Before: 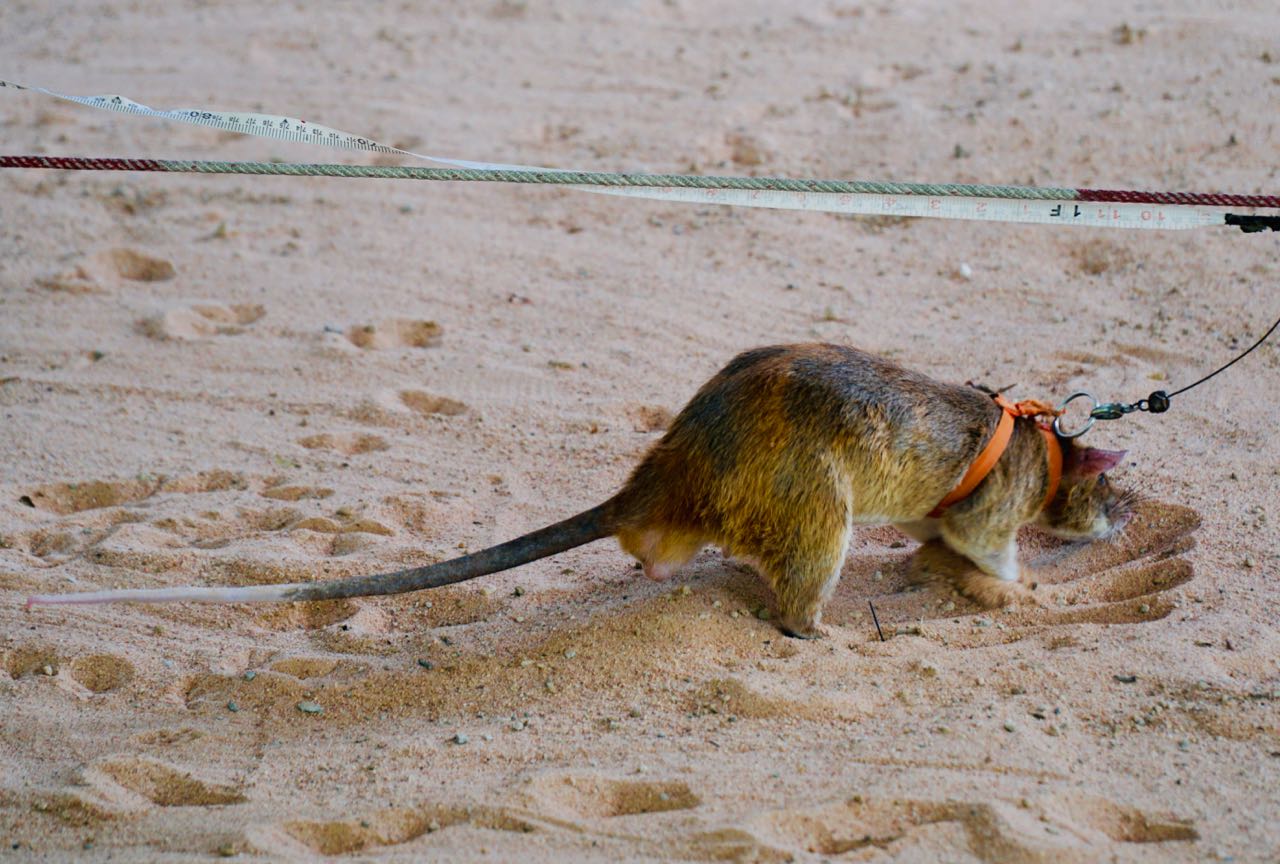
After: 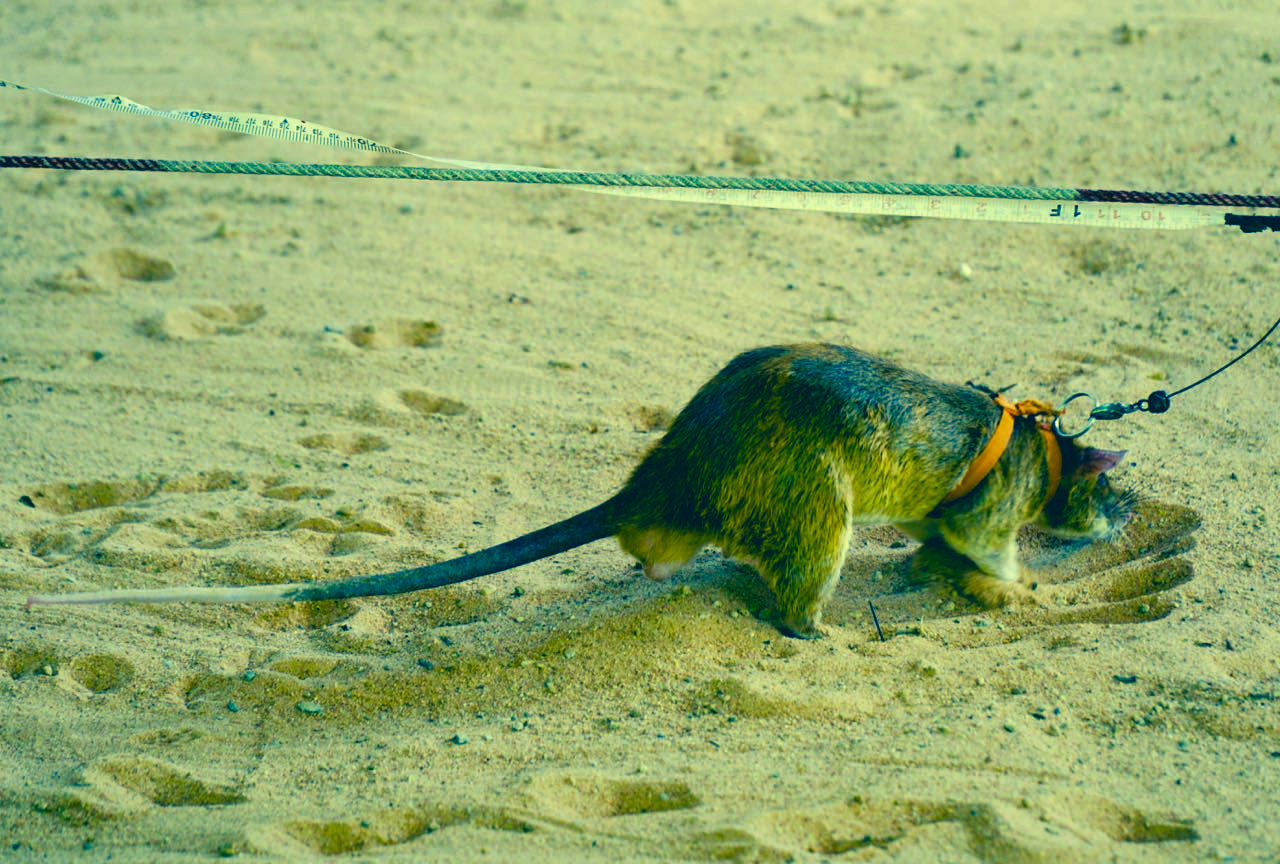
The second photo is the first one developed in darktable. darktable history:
color balance rgb: shadows lift › chroma 4.21%, shadows lift › hue 252.22°, highlights gain › chroma 1.36%, highlights gain › hue 50.24°, perceptual saturation grading › mid-tones 6.33%, perceptual saturation grading › shadows 72.44%, perceptual brilliance grading › highlights 11.59%, contrast 5.05%
color correction: highlights a* -15.58, highlights b* 40, shadows a* -40, shadows b* -26.18
